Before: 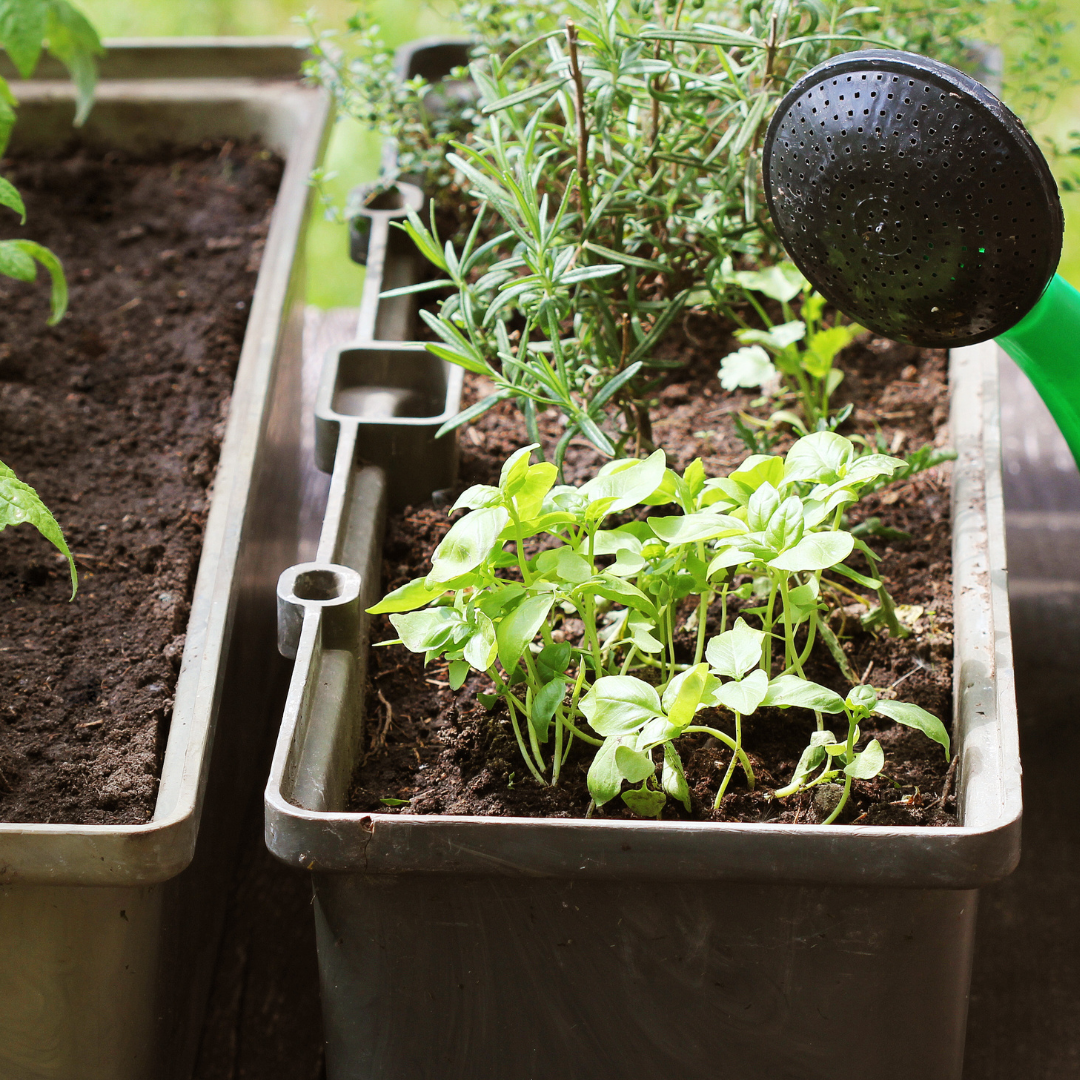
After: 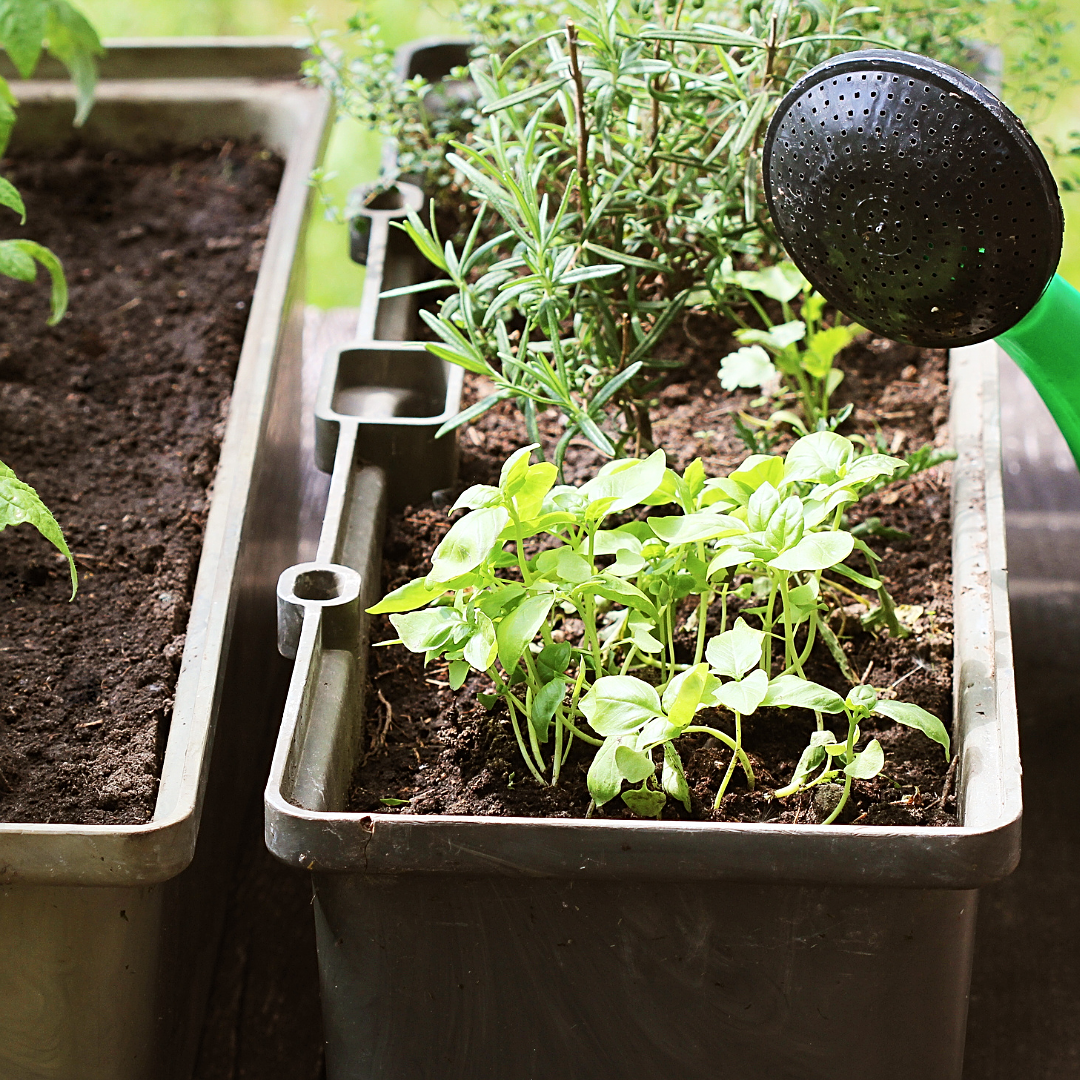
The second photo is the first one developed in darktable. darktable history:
sharpen: on, module defaults
contrast brightness saturation: contrast 0.15, brightness 0.05
